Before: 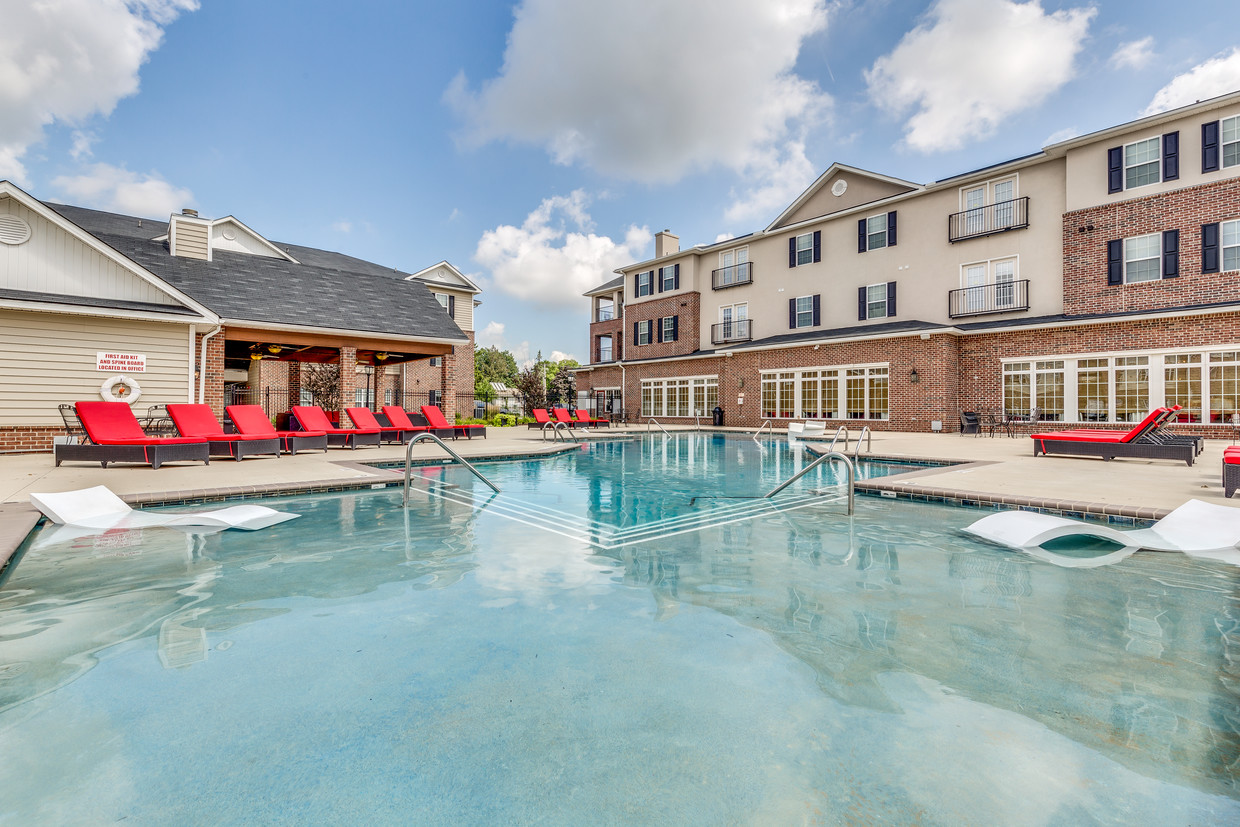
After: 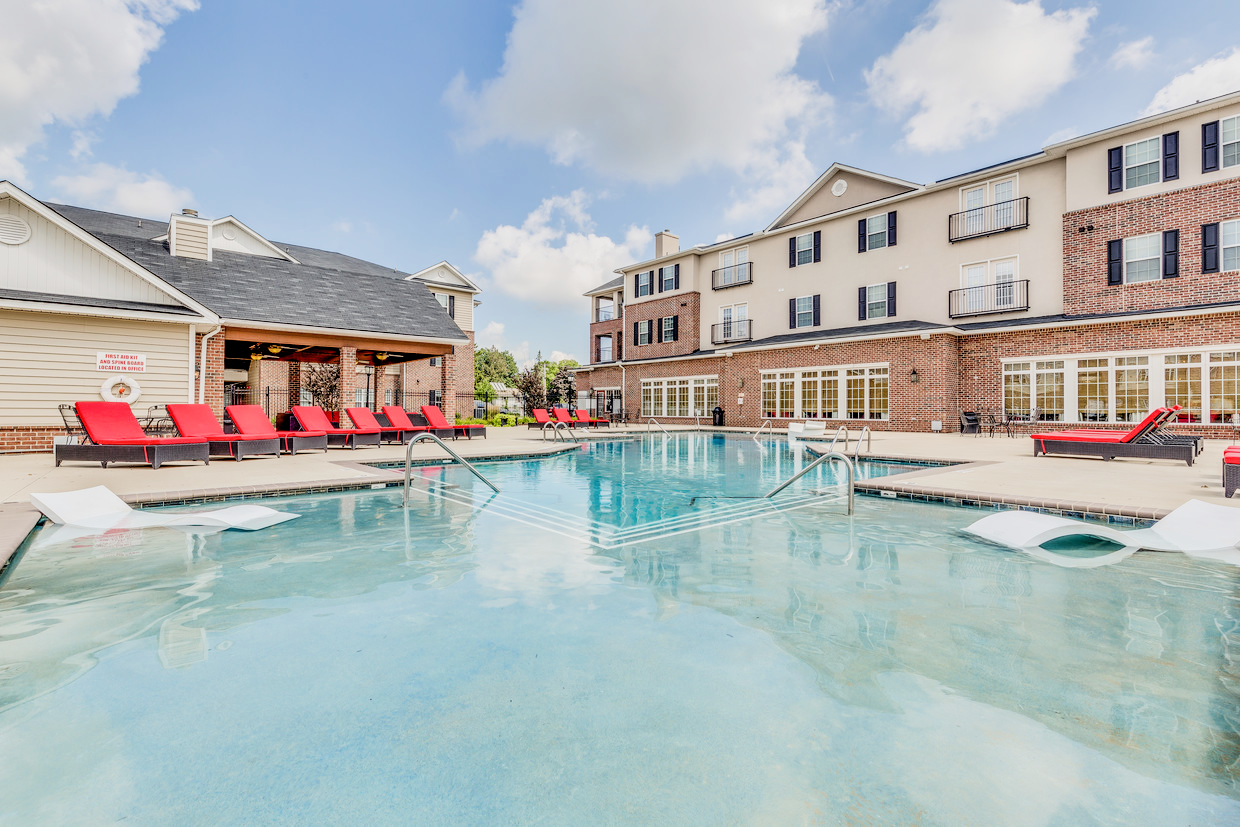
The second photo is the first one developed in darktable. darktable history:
filmic rgb: black relative exposure -7.65 EV, white relative exposure 4.56 EV, hardness 3.61
tone equalizer: -8 EV -0.726 EV, -7 EV -0.731 EV, -6 EV -0.6 EV, -5 EV -0.39 EV, -3 EV 0.38 EV, -2 EV 0.6 EV, -1 EV 0.694 EV, +0 EV 0.742 EV
